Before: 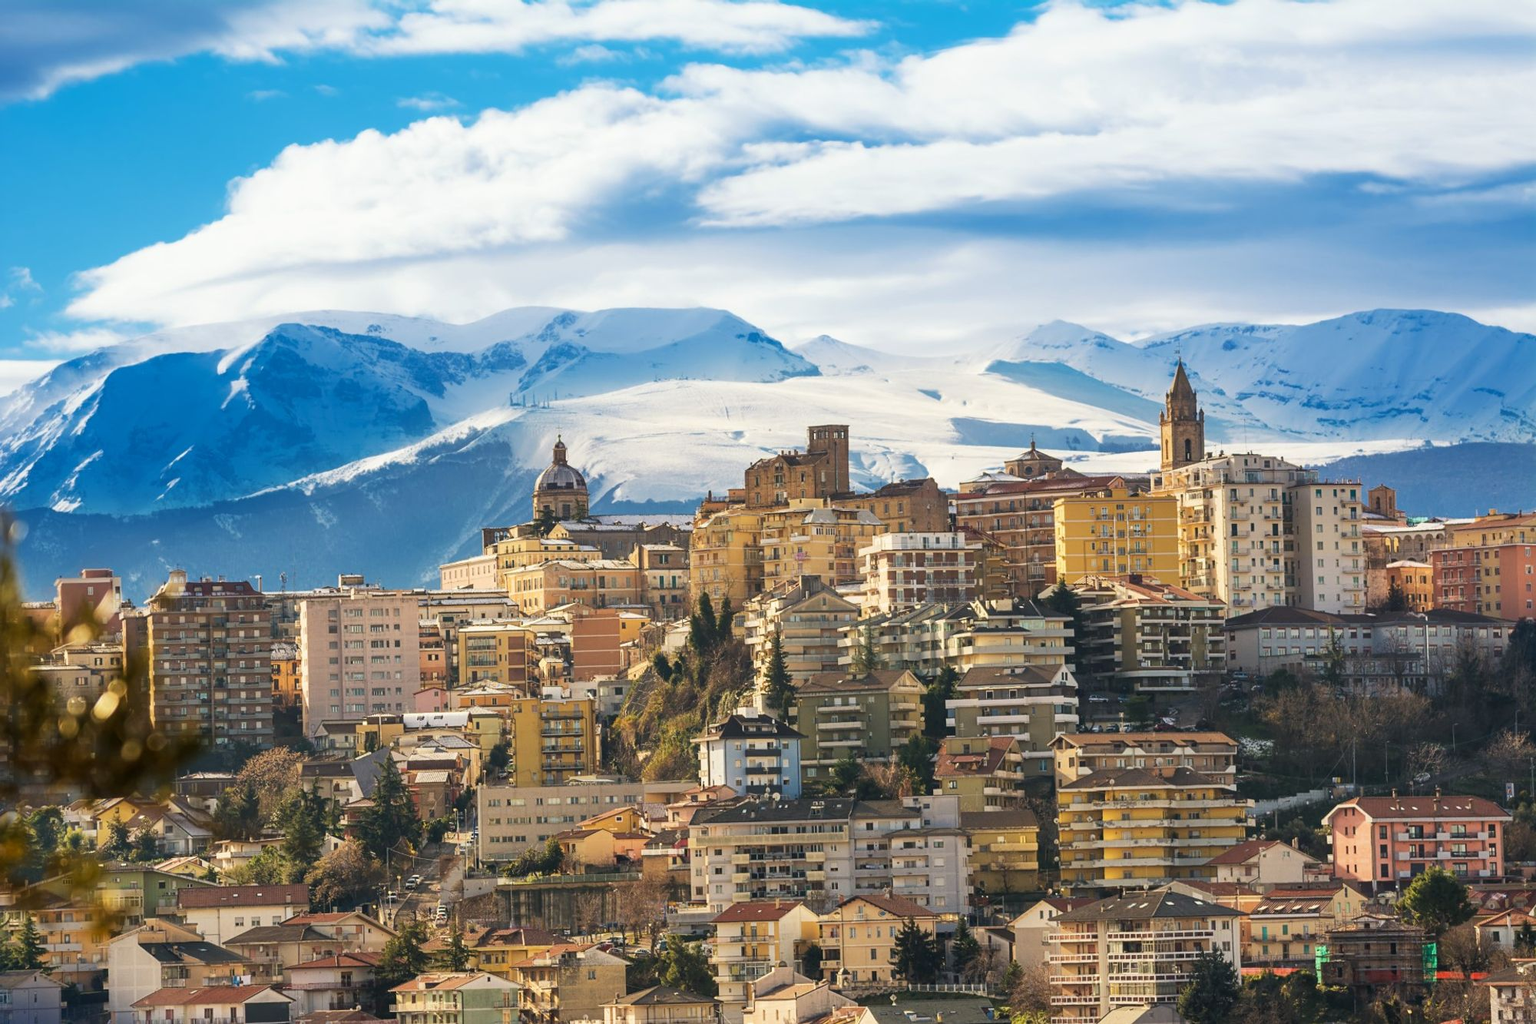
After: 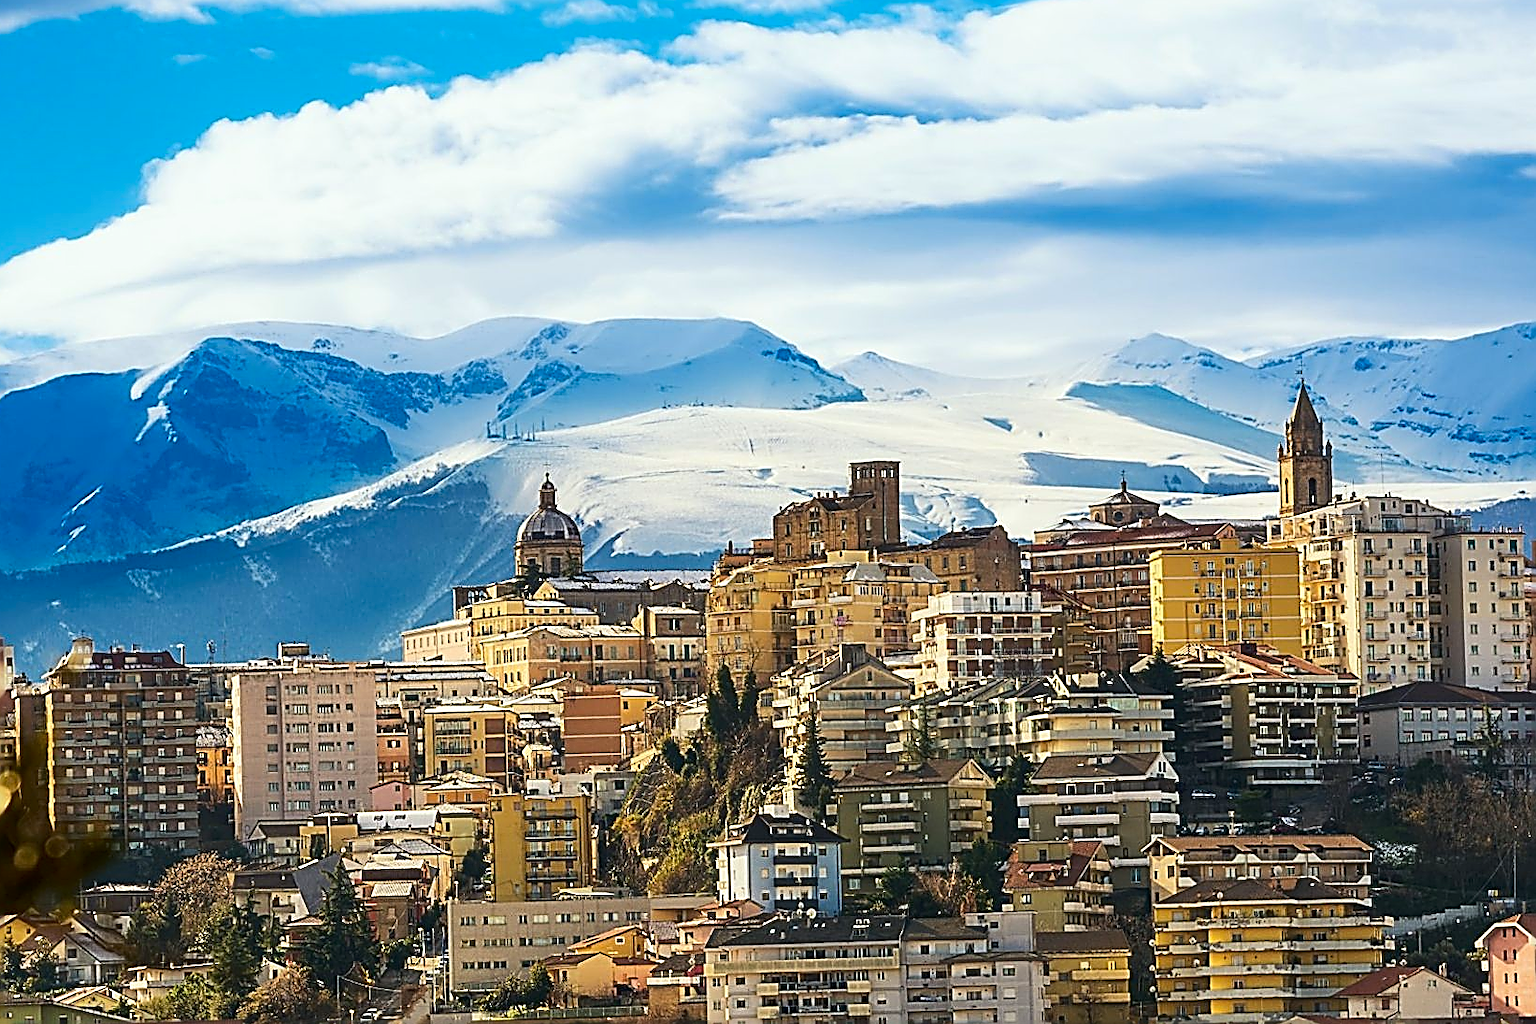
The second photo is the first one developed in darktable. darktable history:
contrast brightness saturation: contrast 0.13, brightness -0.05, saturation 0.16
white balance: red 0.978, blue 0.999
crop and rotate: left 7.196%, top 4.574%, right 10.605%, bottom 13.178%
sharpen: amount 1.861
